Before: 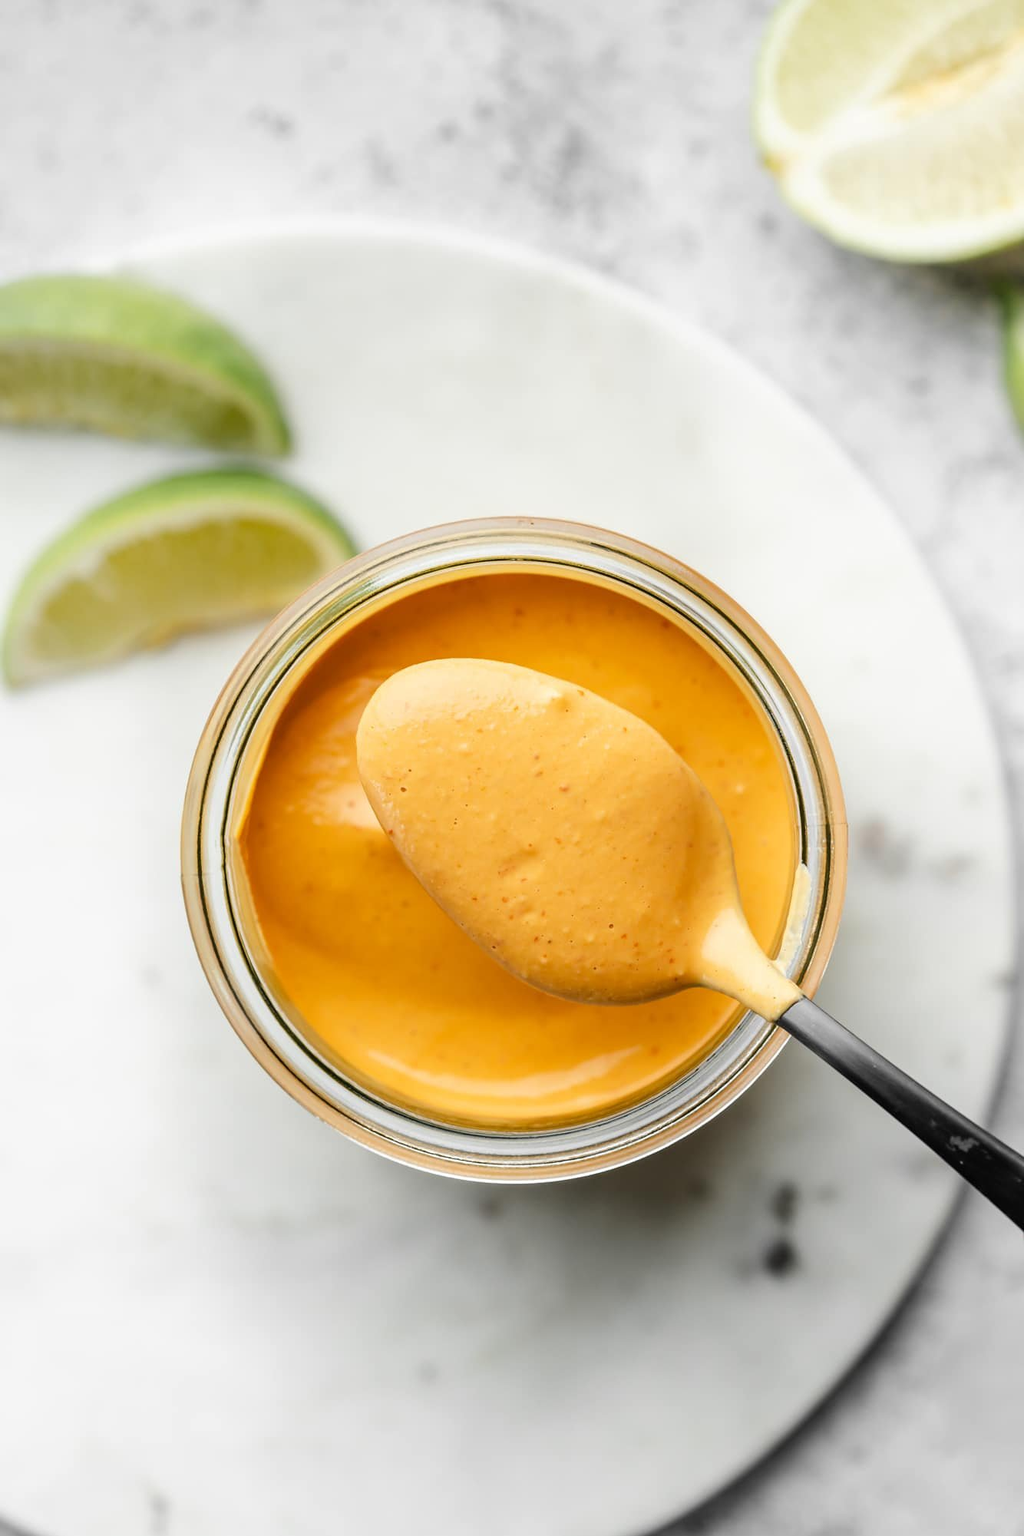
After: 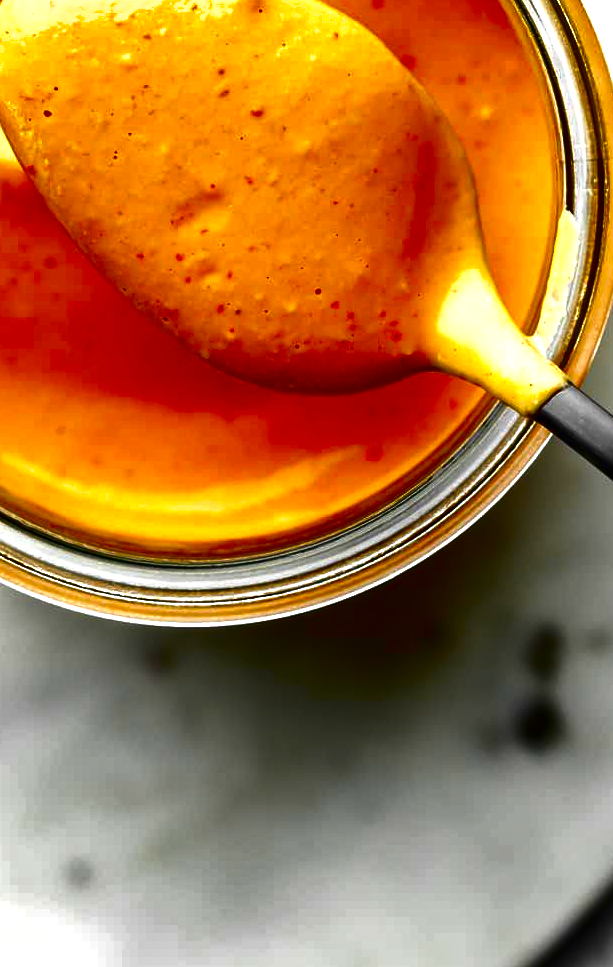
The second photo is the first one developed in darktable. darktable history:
exposure: black level correction 0, exposure 0.499 EV, compensate exposure bias true, compensate highlight preservation false
shadows and highlights: low approximation 0.01, soften with gaussian
crop: left 35.836%, top 45.757%, right 18.174%, bottom 5.908%
contrast brightness saturation: brightness -0.986, saturation 0.98
